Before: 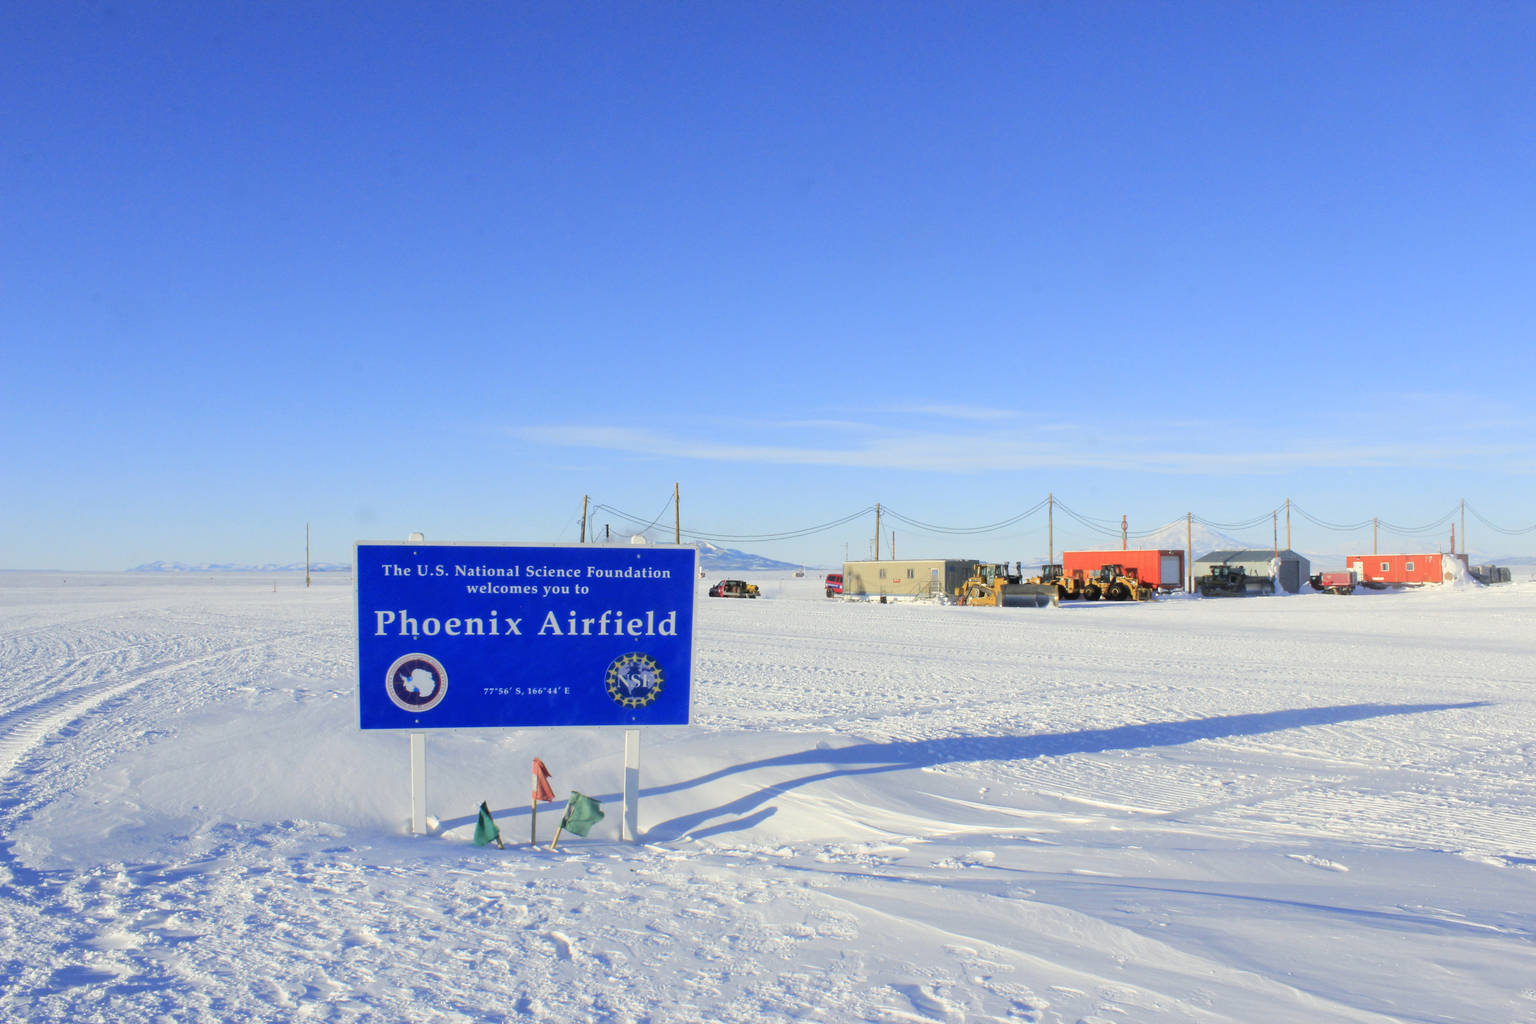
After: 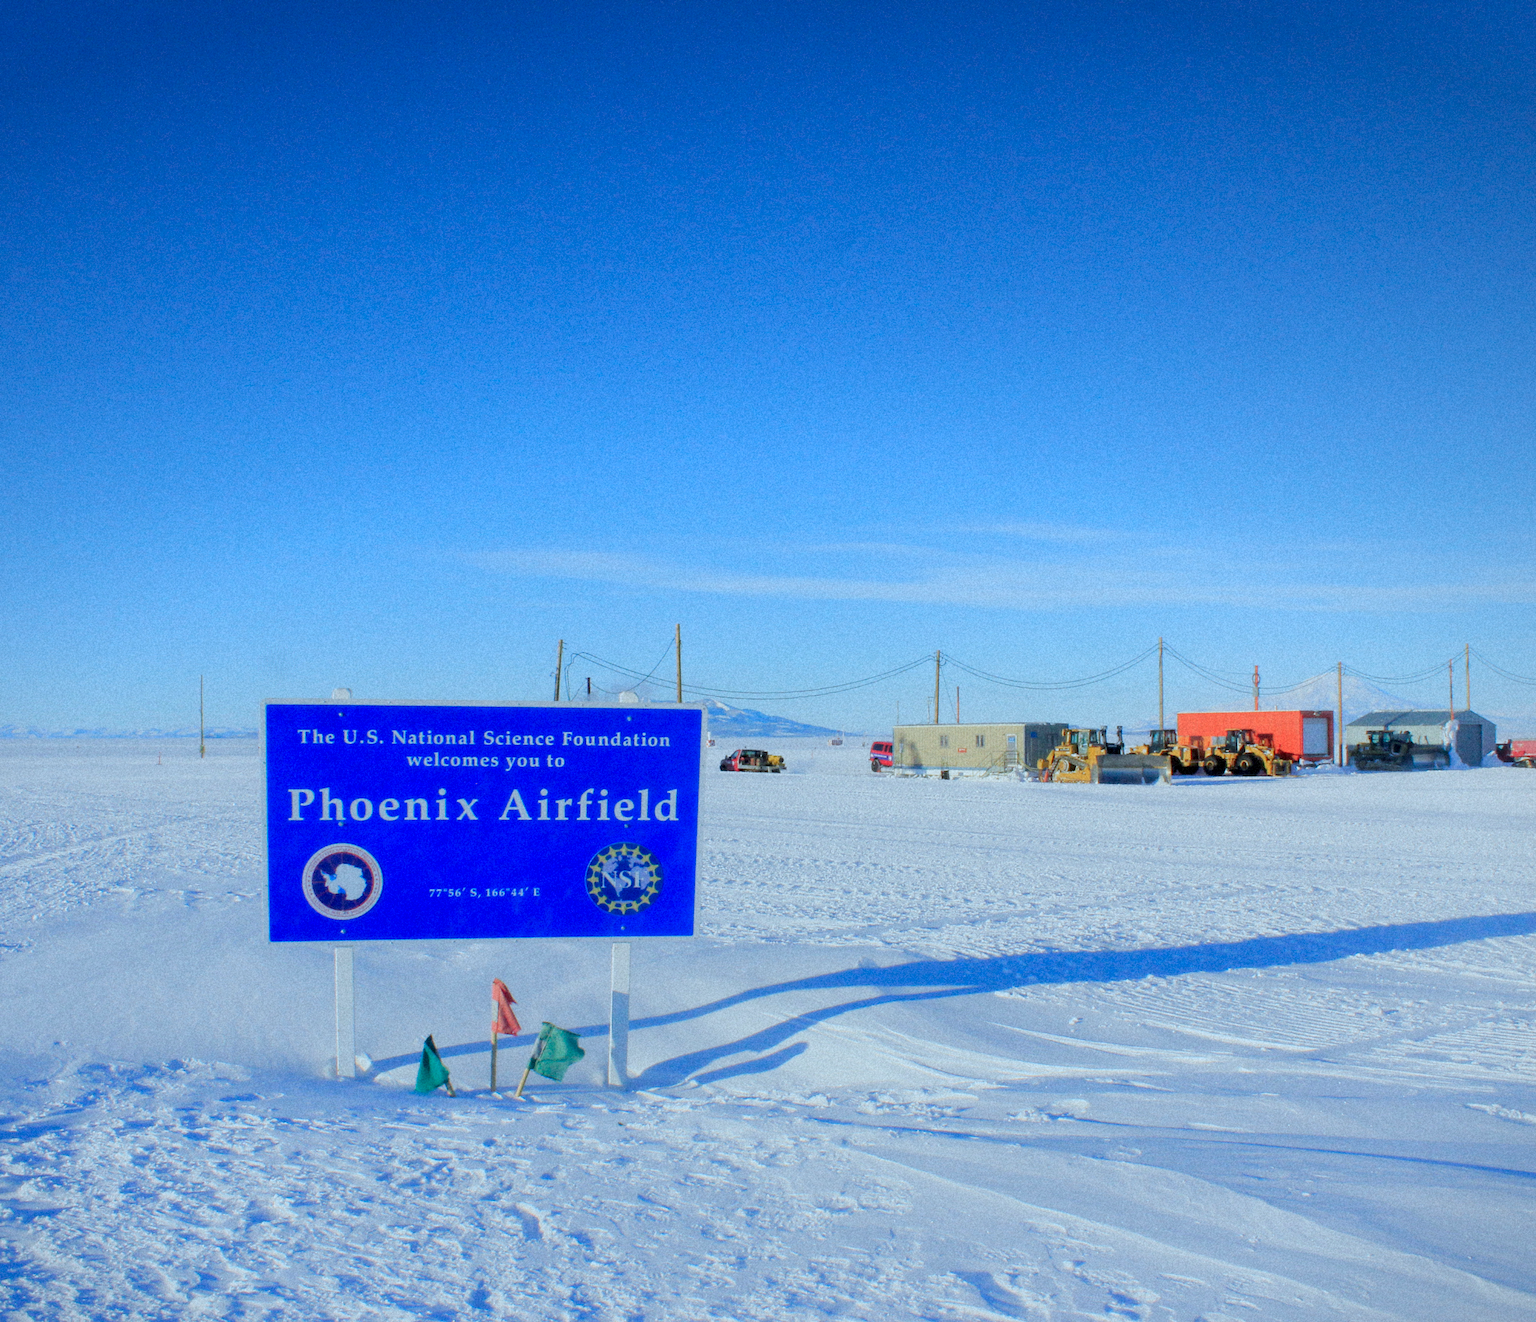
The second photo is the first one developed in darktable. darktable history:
white balance: red 0.924, blue 1.095
filmic rgb: black relative exposure -16 EV, threshold -0.33 EV, transition 3.19 EV, structure ↔ texture 100%, target black luminance 0%, hardness 7.57, latitude 72.96%, contrast 0.908, highlights saturation mix 10%, shadows ↔ highlights balance -0.38%, add noise in highlights 0, preserve chrominance no, color science v4 (2020), iterations of high-quality reconstruction 10, enable highlight reconstruction true
vignetting: fall-off start 97.52%, fall-off radius 100%, brightness -0.574, saturation 0, center (-0.027, 0.404), width/height ratio 1.368, unbound false
color calibration: x 0.355, y 0.367, temperature 4700.38 K
local contrast: highlights 100%, shadows 100%, detail 120%, midtone range 0.2
grain: mid-tones bias 0%
crop: left 9.88%, right 12.664%
